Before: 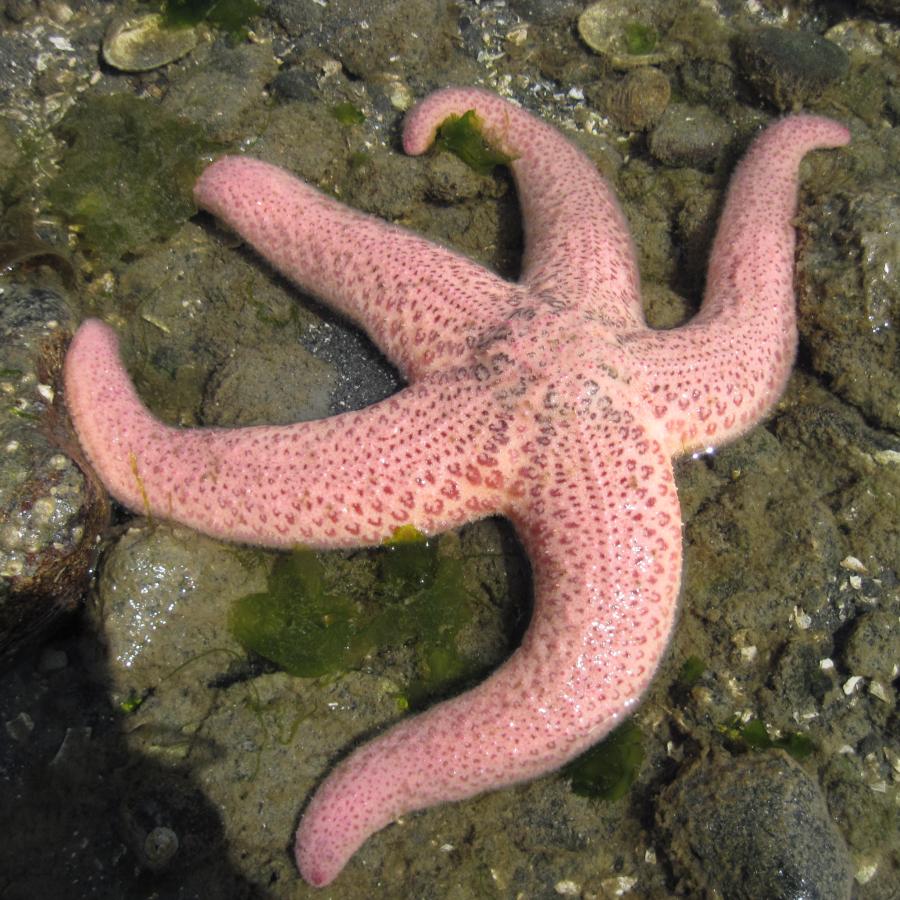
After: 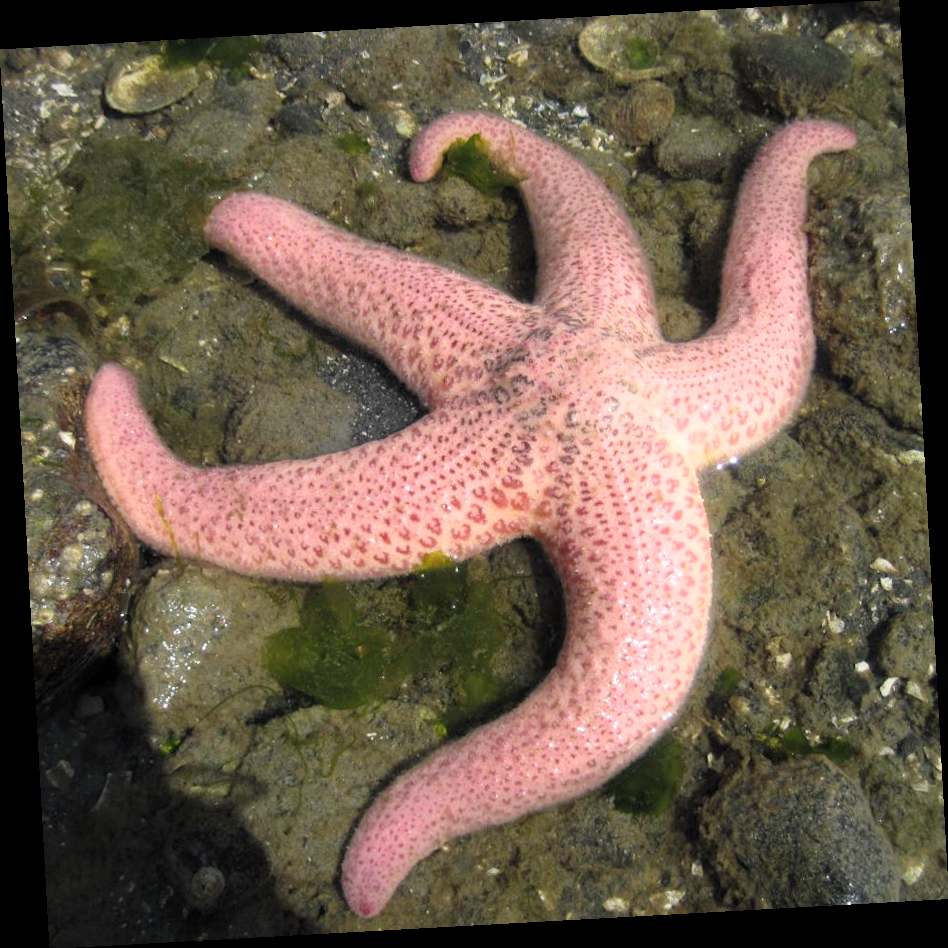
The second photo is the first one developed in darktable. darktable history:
rotate and perspective: rotation -3.18°, automatic cropping off
levels: levels [0.016, 0.484, 0.953]
bloom: size 5%, threshold 95%, strength 15%
